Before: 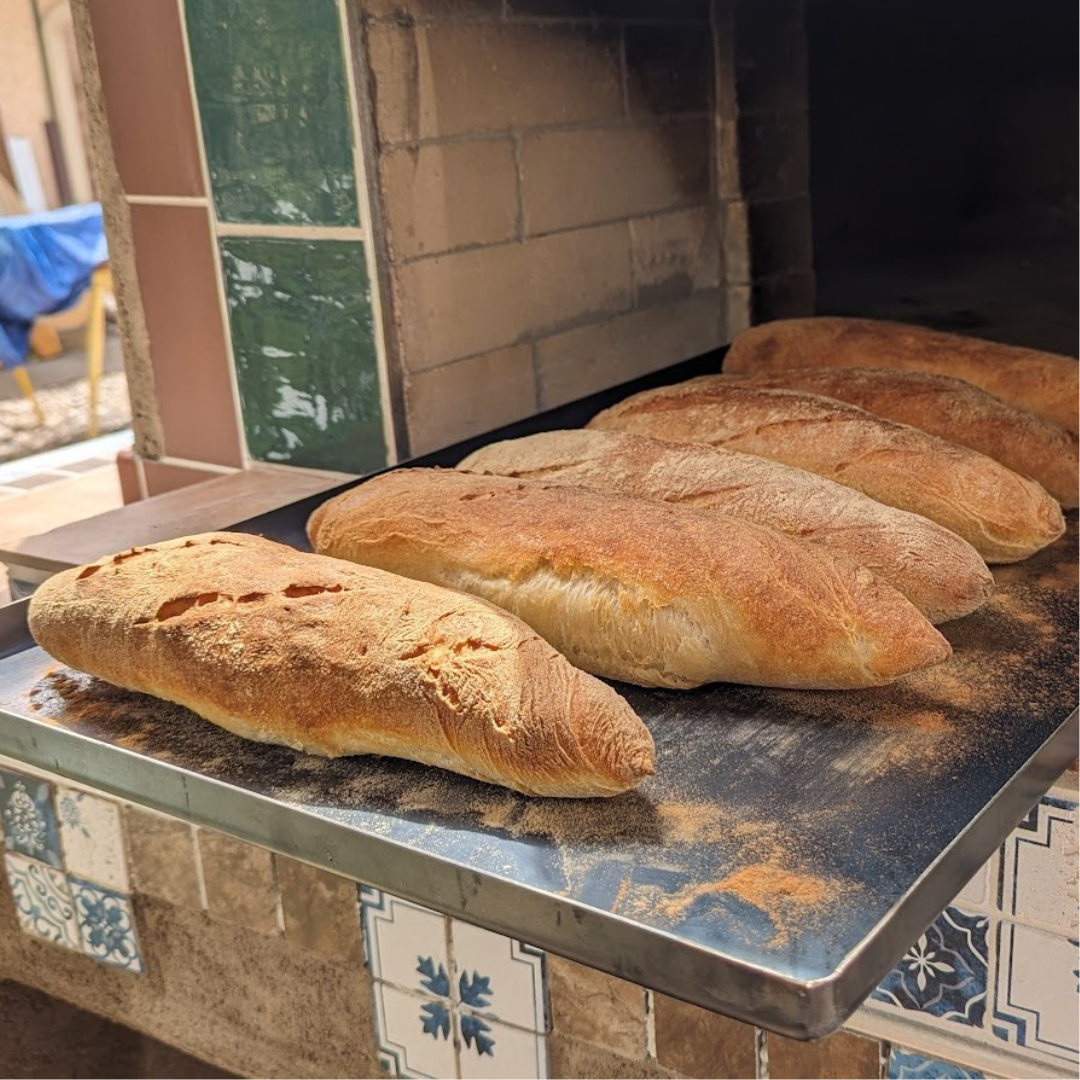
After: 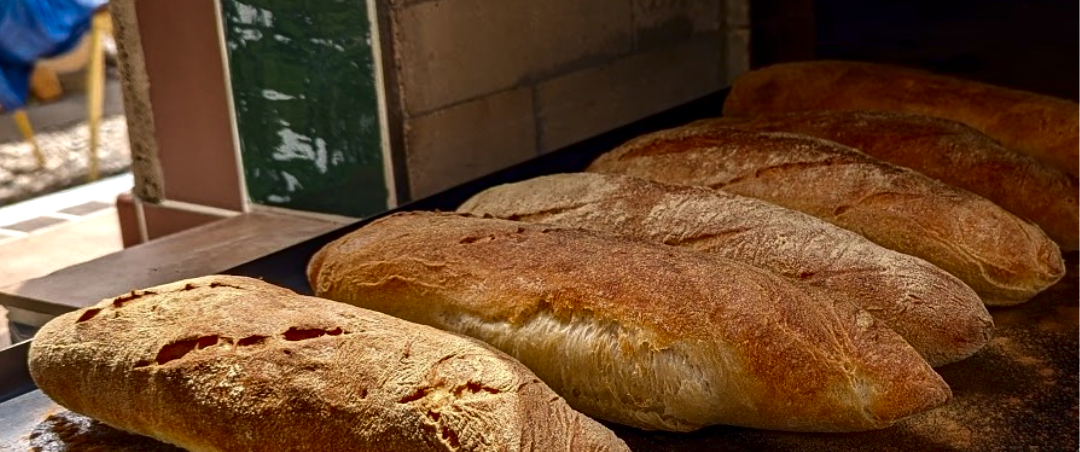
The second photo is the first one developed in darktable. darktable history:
contrast brightness saturation: brightness -0.52
crop and rotate: top 23.84%, bottom 34.294%
exposure: exposure 0.2 EV, compensate highlight preservation false
tone equalizer: on, module defaults
